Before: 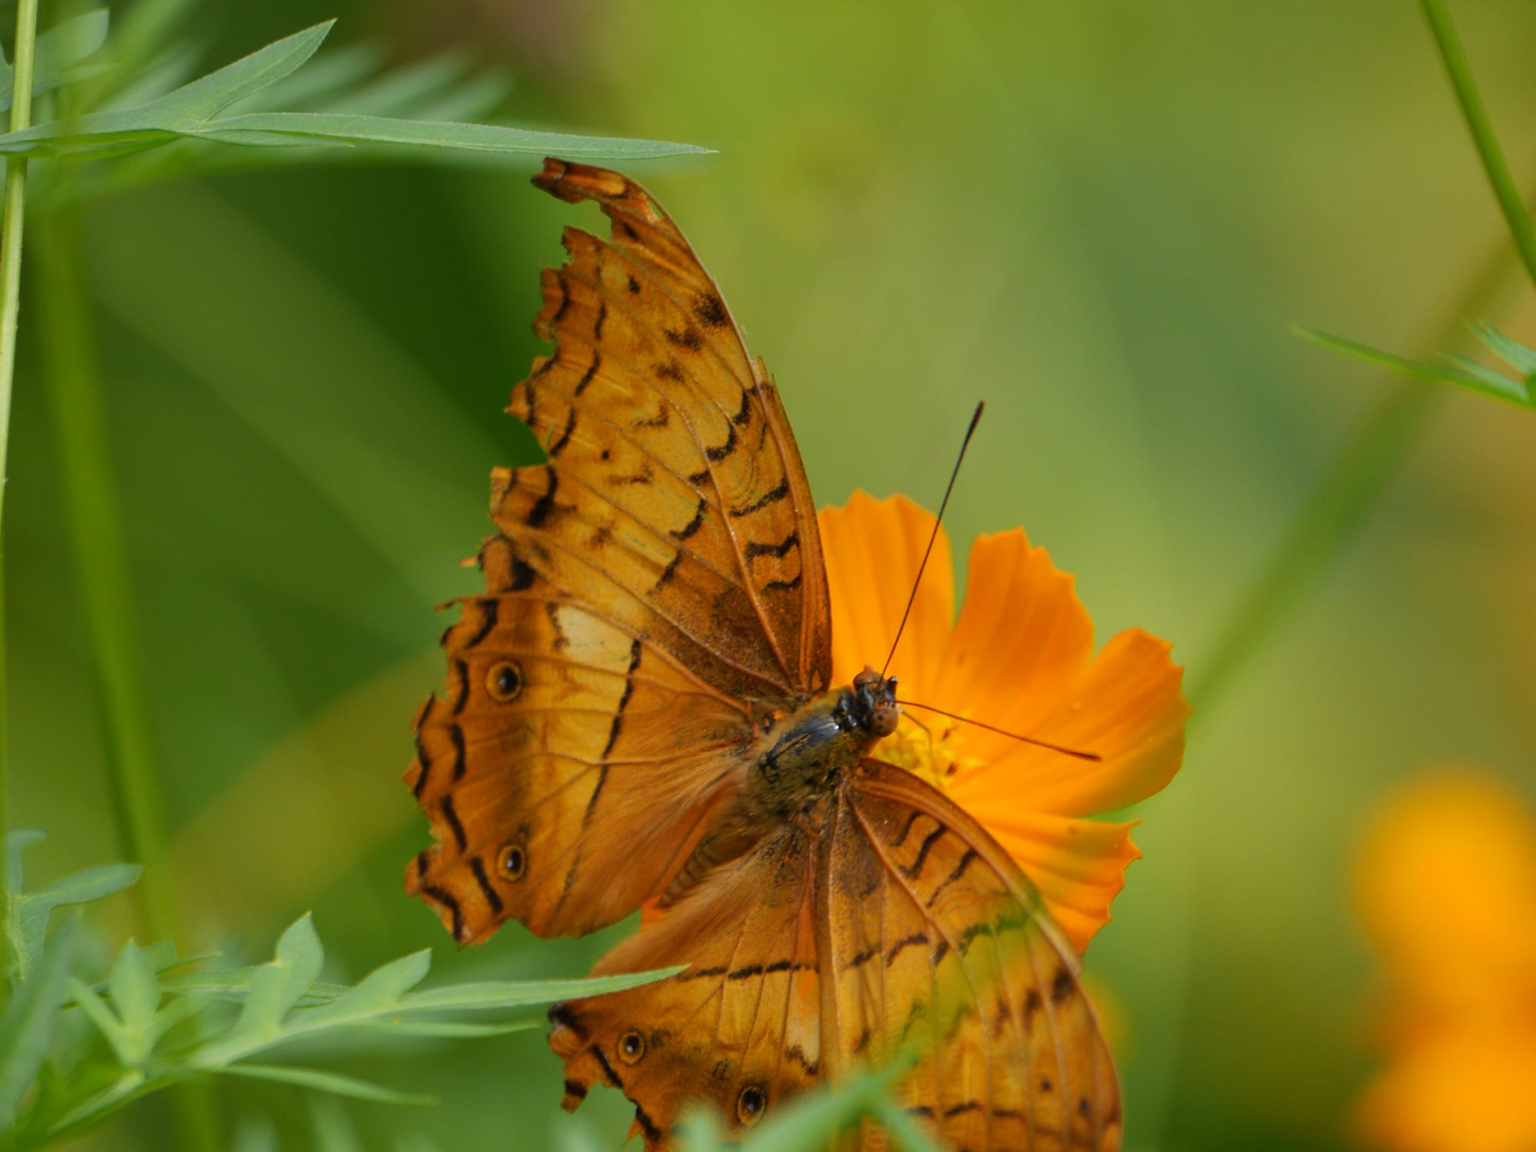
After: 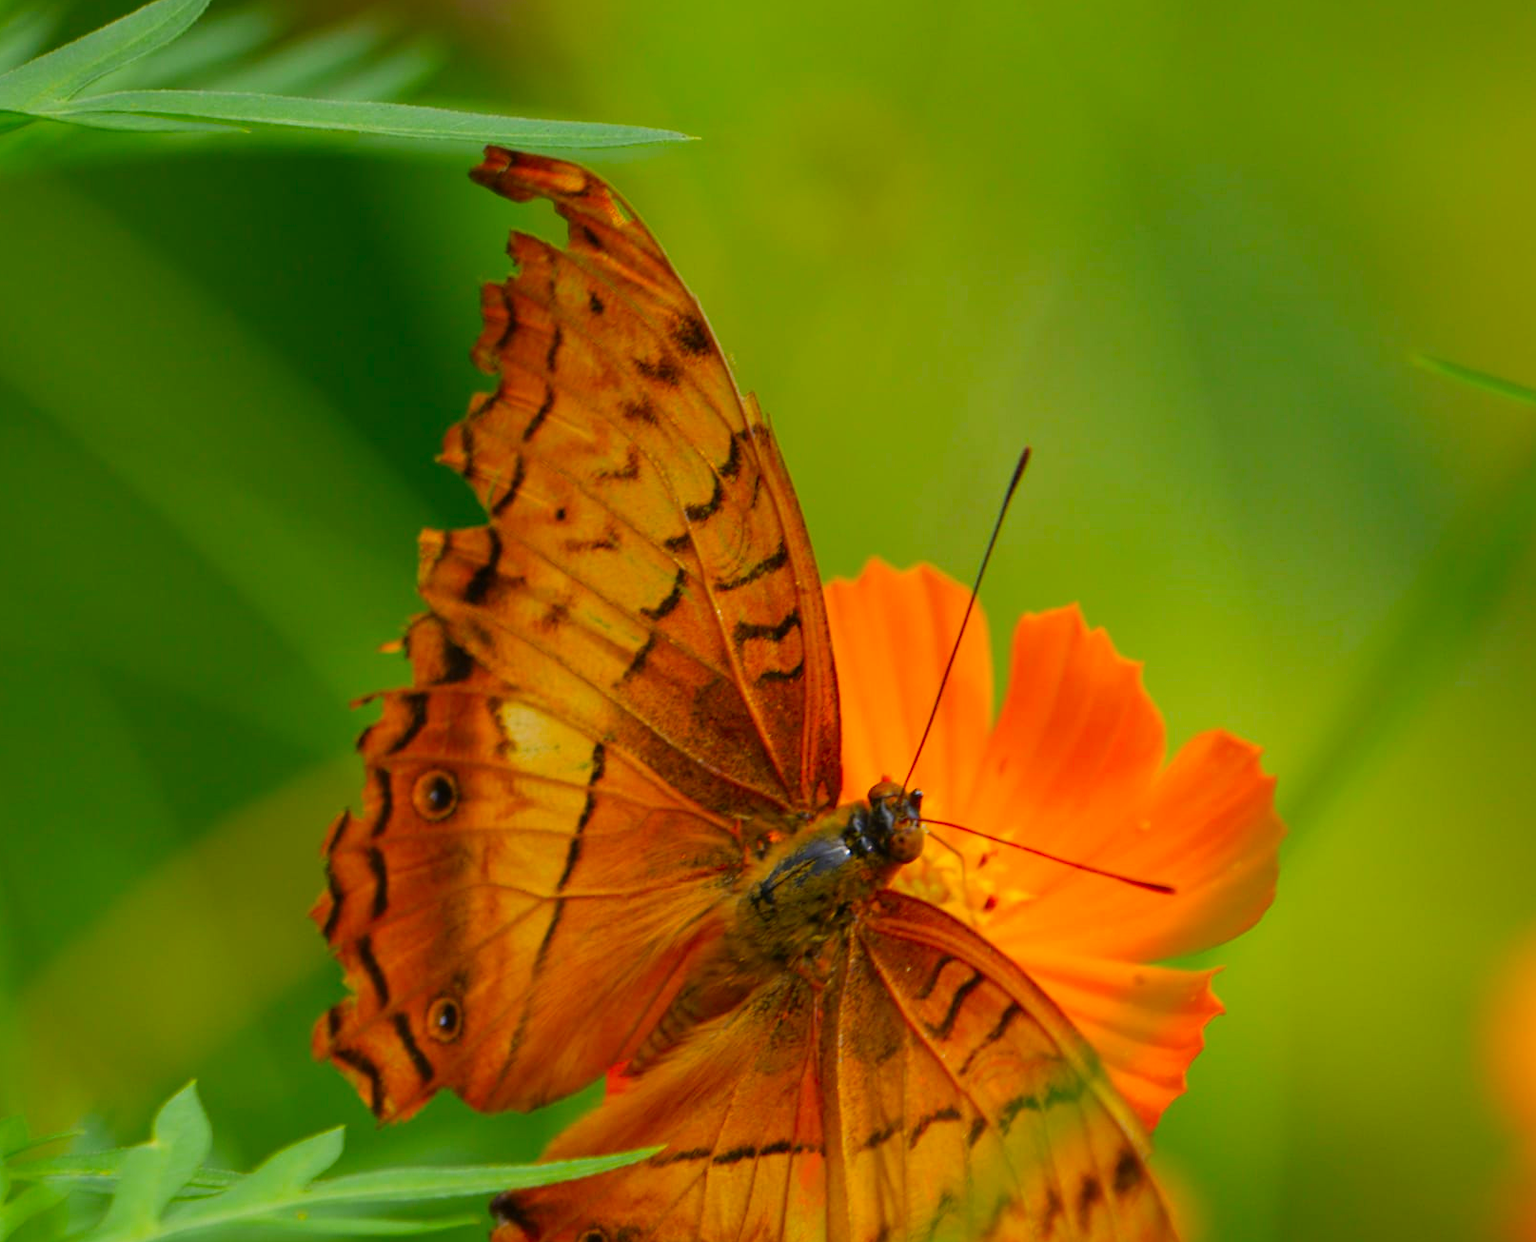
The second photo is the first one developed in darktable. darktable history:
contrast brightness saturation: saturation 0.488
crop: left 9.985%, top 3.498%, right 9.284%, bottom 9.395%
